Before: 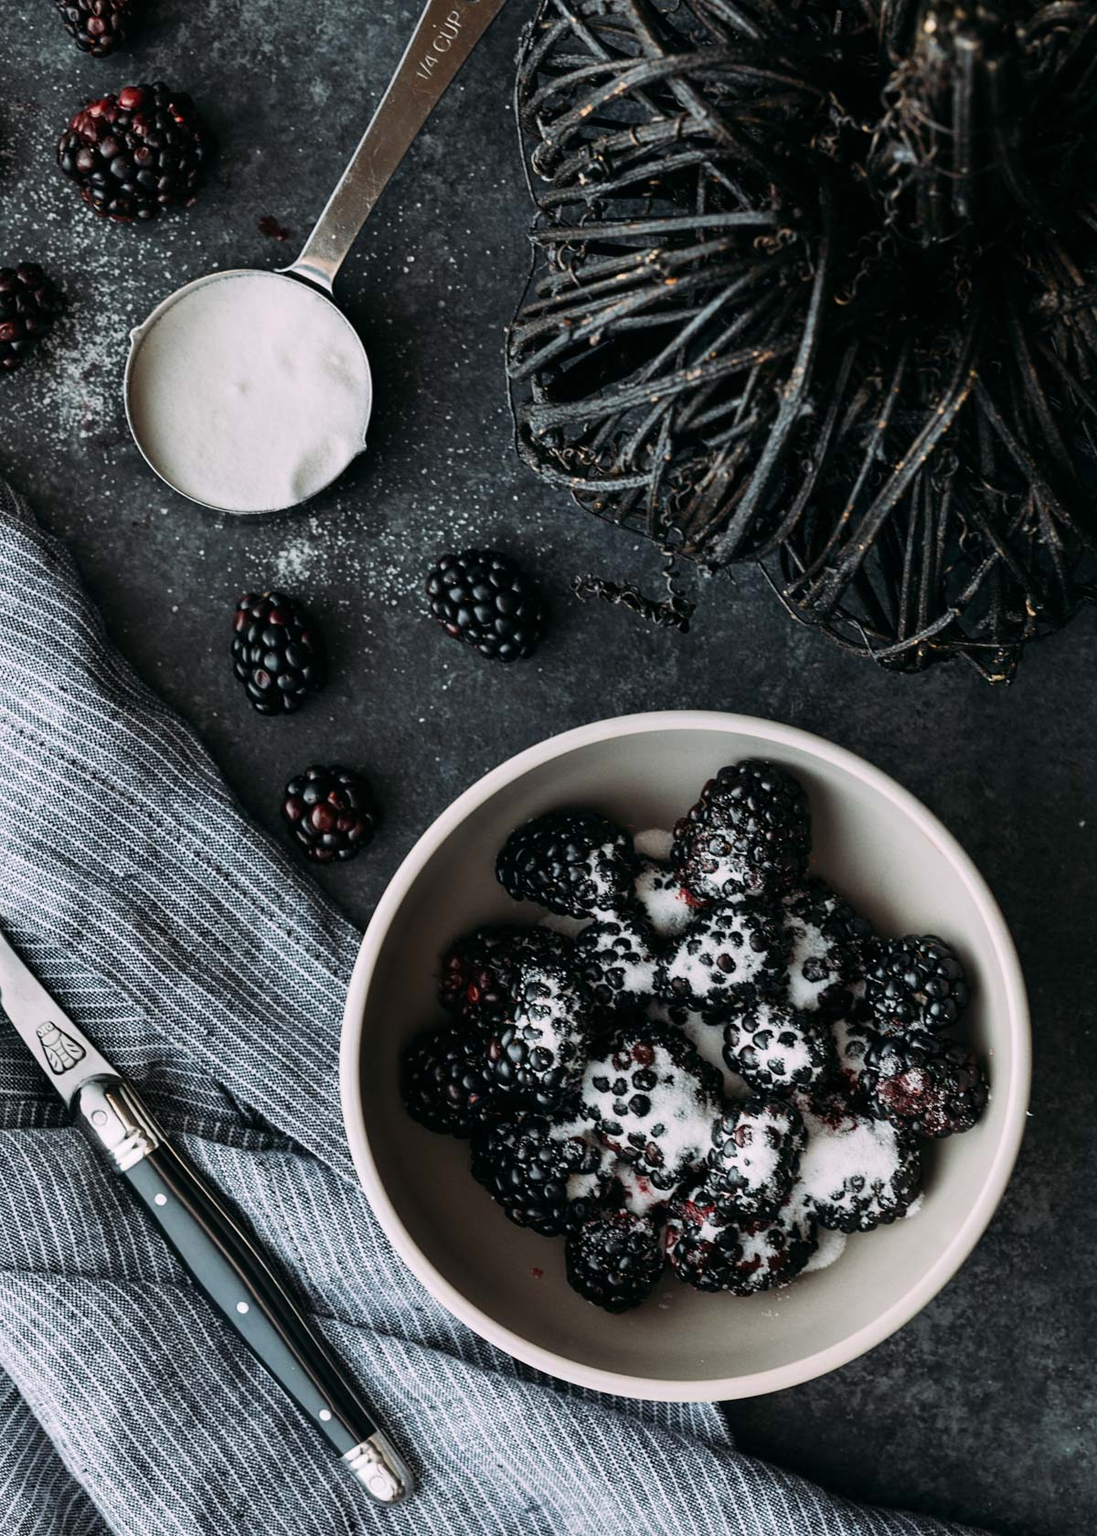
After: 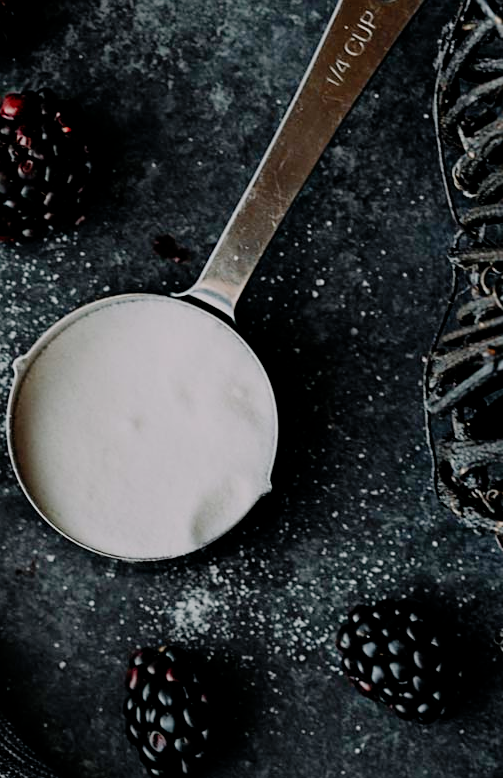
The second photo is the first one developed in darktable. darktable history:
filmic rgb: middle gray luminance 30%, black relative exposure -9 EV, white relative exposure 7 EV, threshold 6 EV, target black luminance 0%, hardness 2.94, latitude 2.04%, contrast 0.963, highlights saturation mix 5%, shadows ↔ highlights balance 12.16%, add noise in highlights 0, preserve chrominance no, color science v3 (2019), use custom middle-gray values true, iterations of high-quality reconstruction 0, contrast in highlights soft, enable highlight reconstruction true
levels: levels [0, 0.435, 0.917]
sharpen: amount 0.2
crop and rotate: left 10.817%, top 0.062%, right 47.194%, bottom 53.626%
